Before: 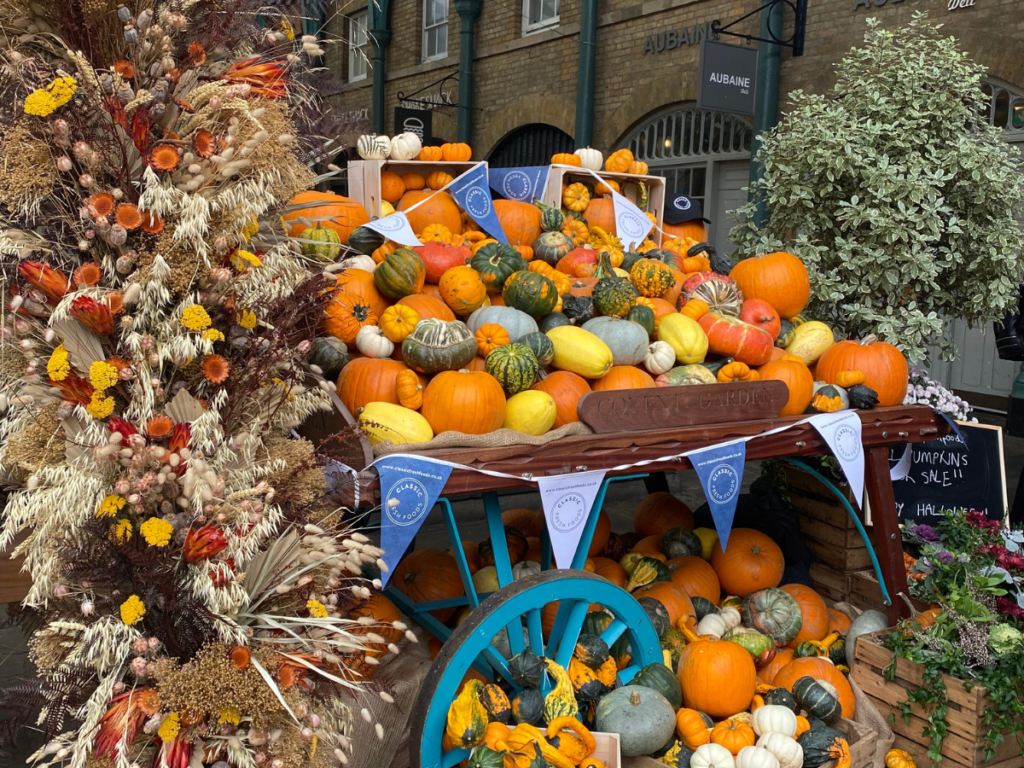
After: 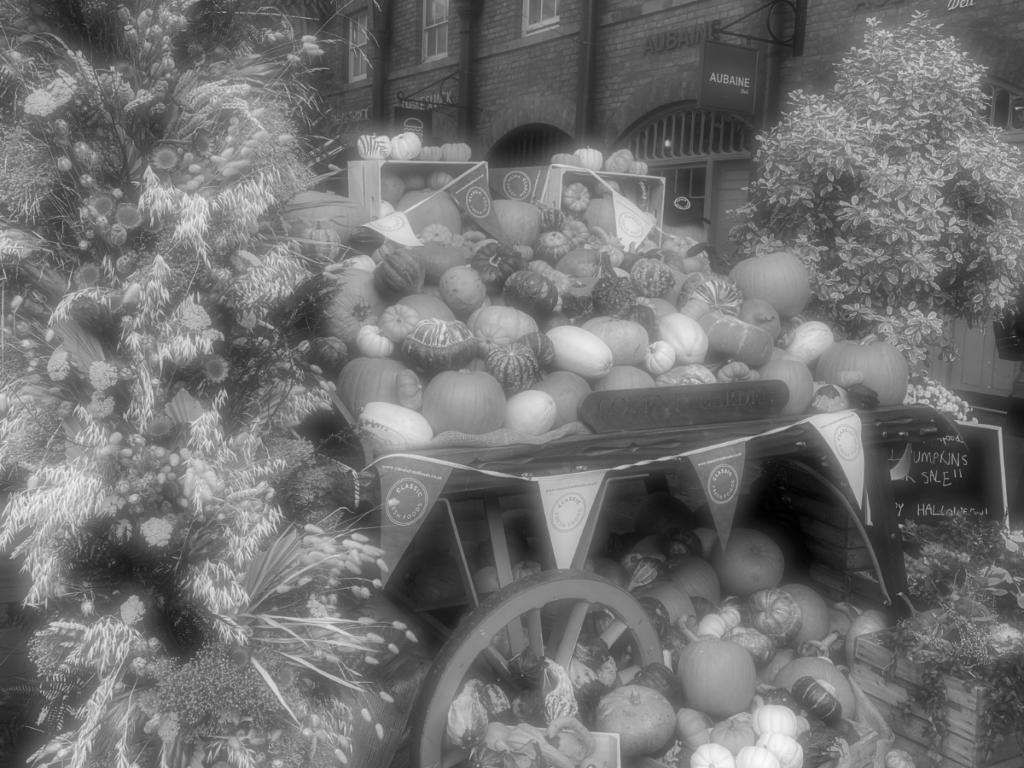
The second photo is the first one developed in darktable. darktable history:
soften: on, module defaults
monochrome: size 1
local contrast: on, module defaults
